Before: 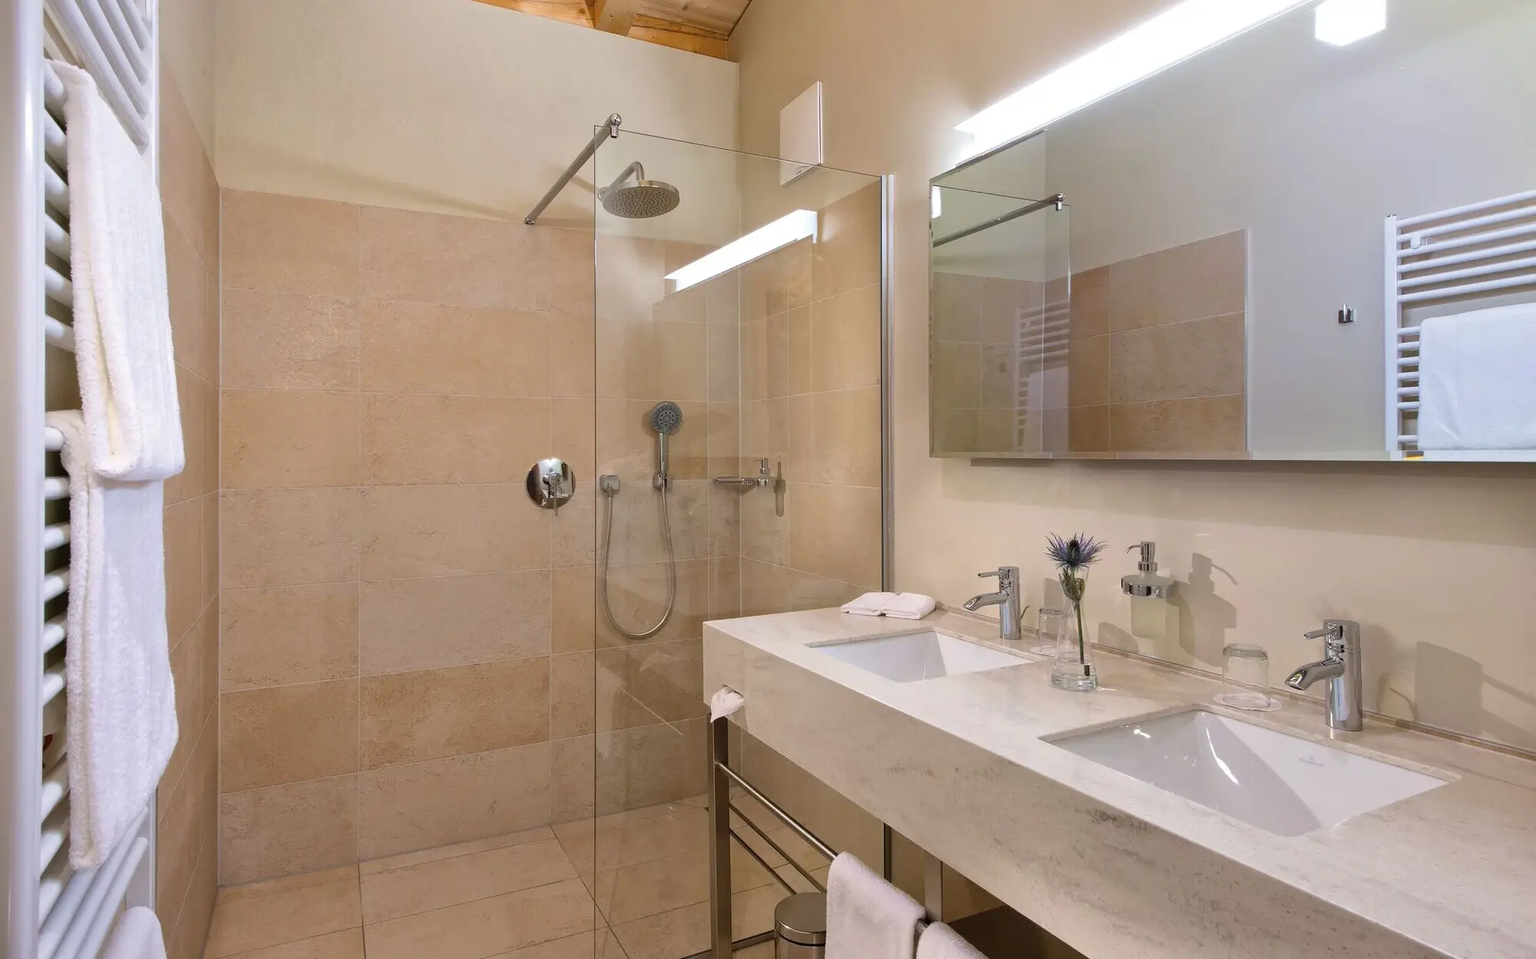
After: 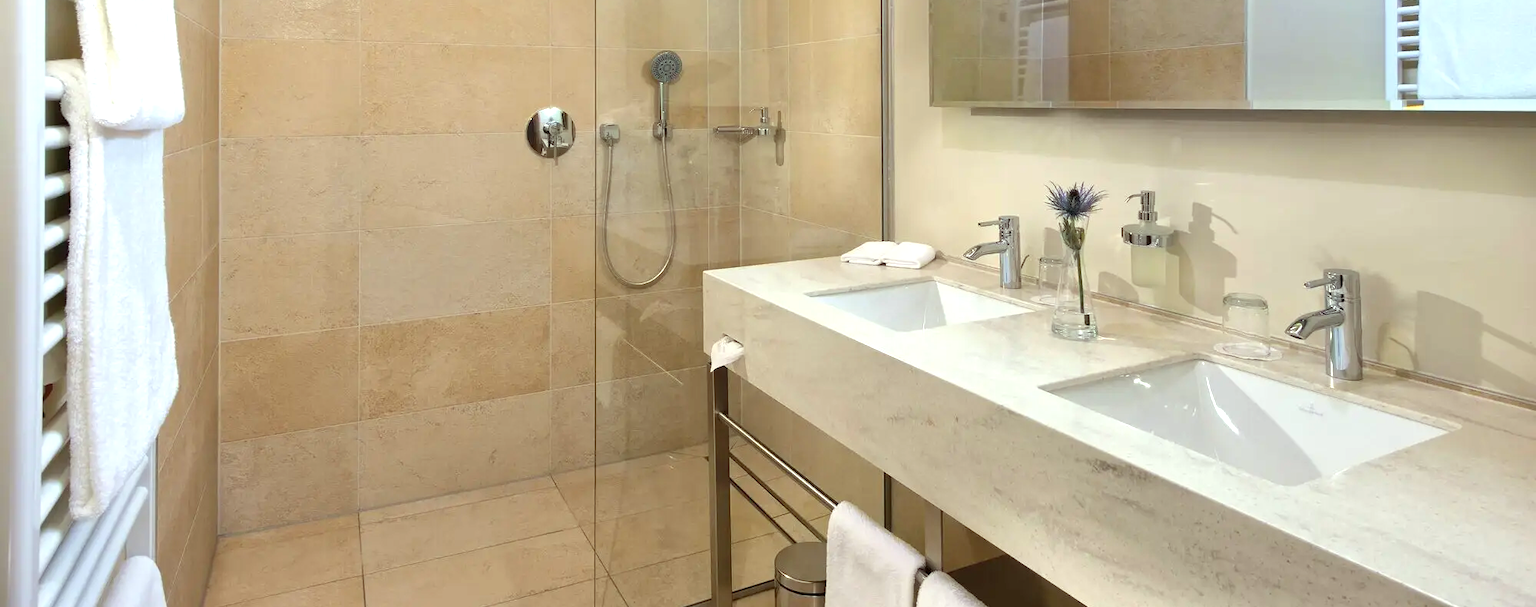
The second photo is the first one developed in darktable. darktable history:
crop and rotate: top 36.655%
color correction: highlights a* -8.13, highlights b* 3.22
exposure: exposure 0.603 EV, compensate highlight preservation false
